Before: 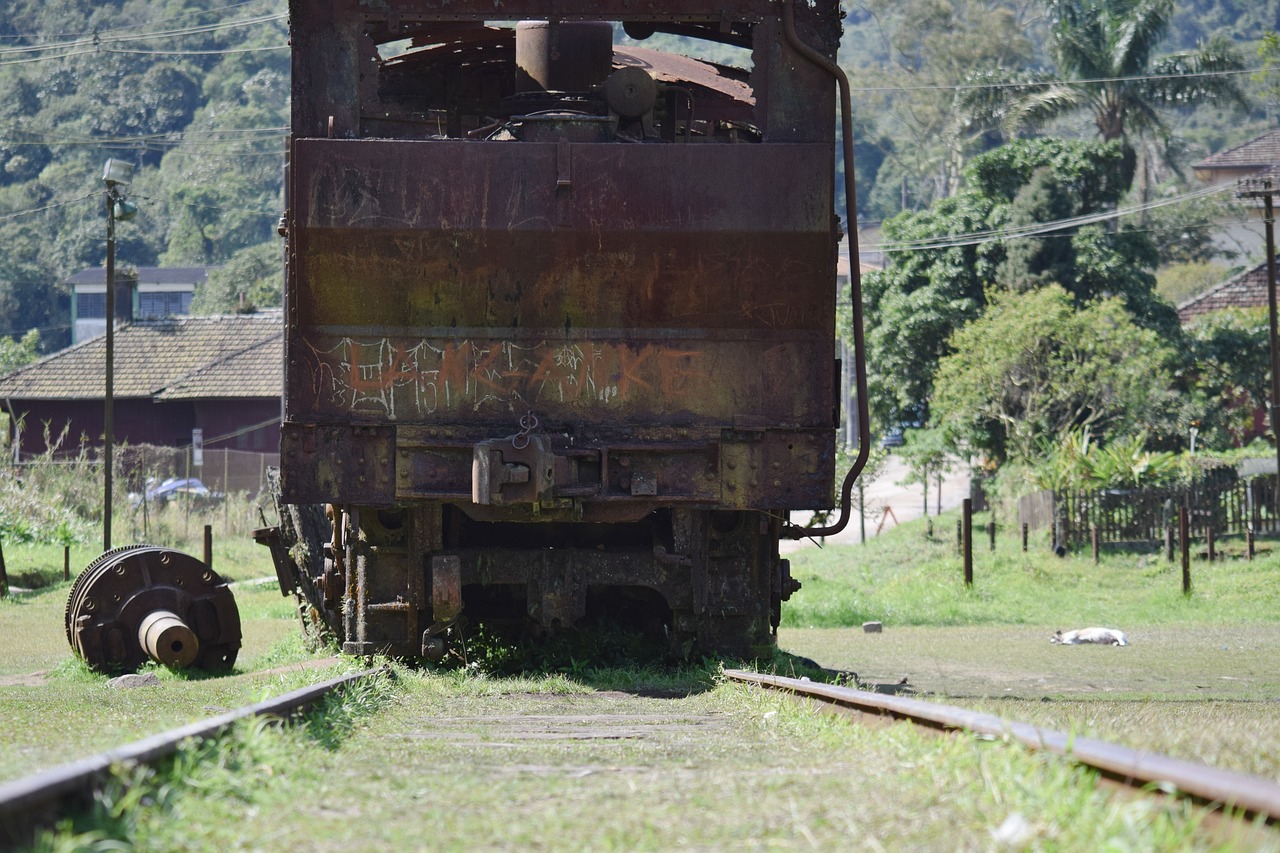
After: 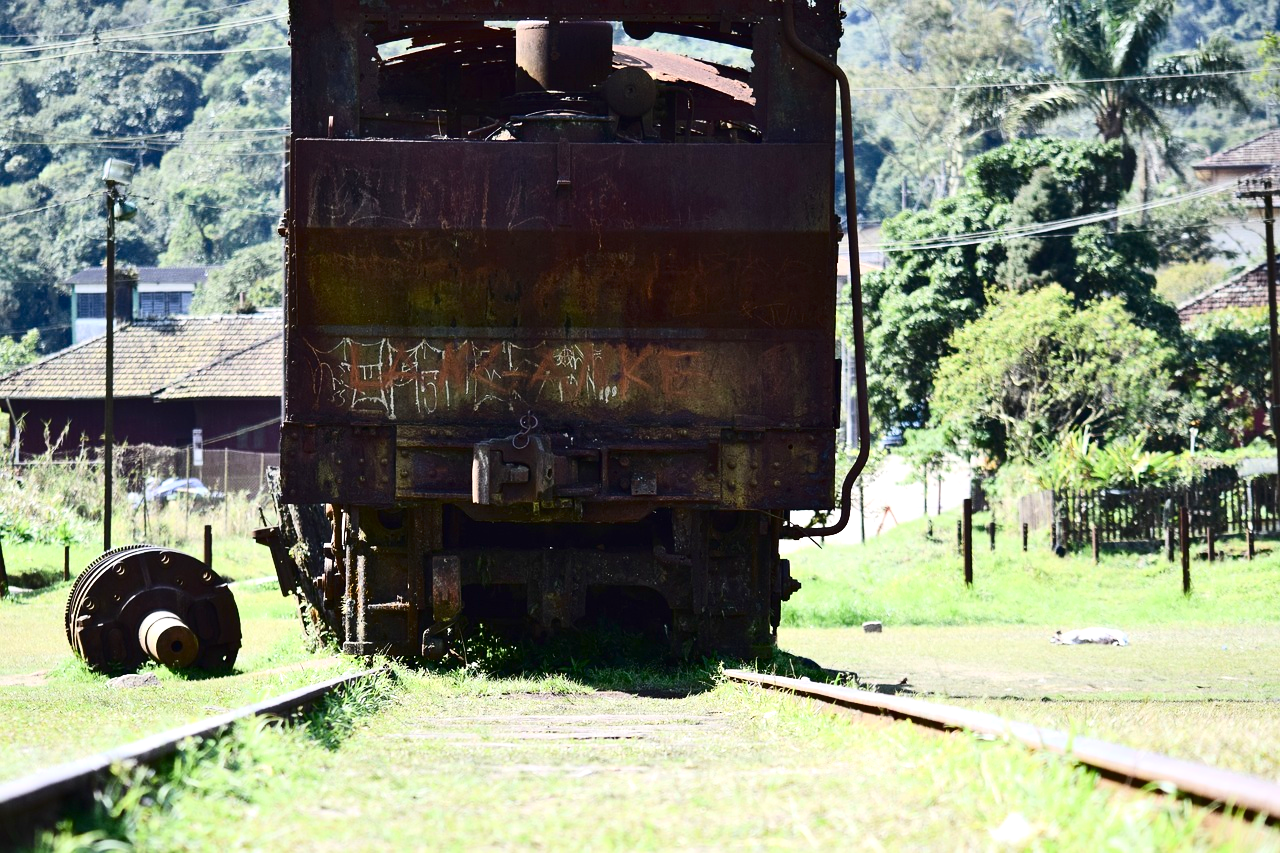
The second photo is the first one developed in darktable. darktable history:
contrast brightness saturation: contrast 0.32, brightness -0.08, saturation 0.17
exposure: exposure 0.6 EV, compensate highlight preservation false
